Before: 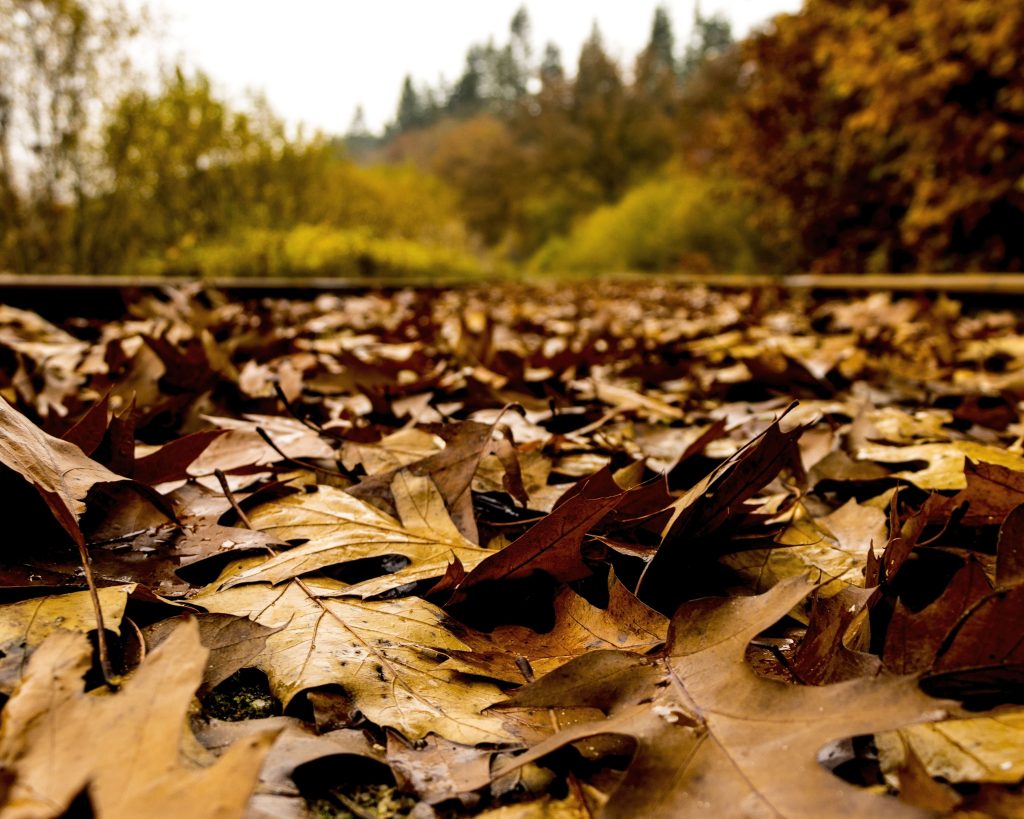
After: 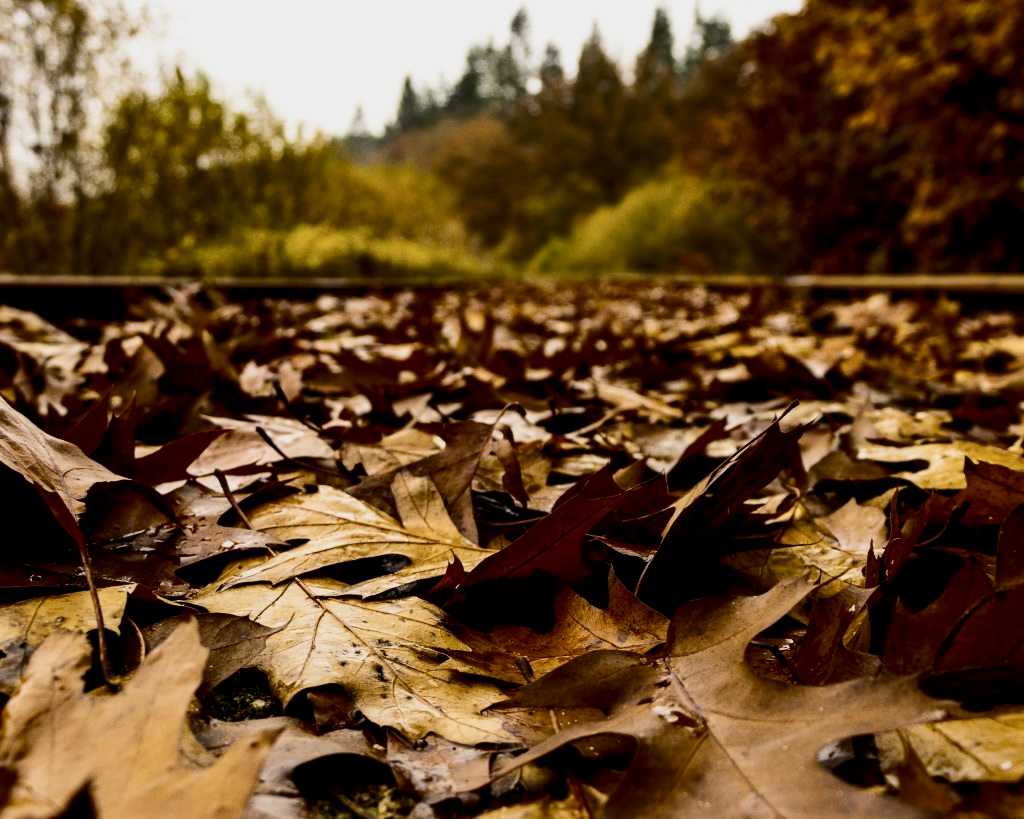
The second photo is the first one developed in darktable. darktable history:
exposure: exposure -0.492 EV, compensate highlight preservation false
rotate and perspective: automatic cropping original format, crop left 0, crop top 0
contrast brightness saturation: contrast 0.28
